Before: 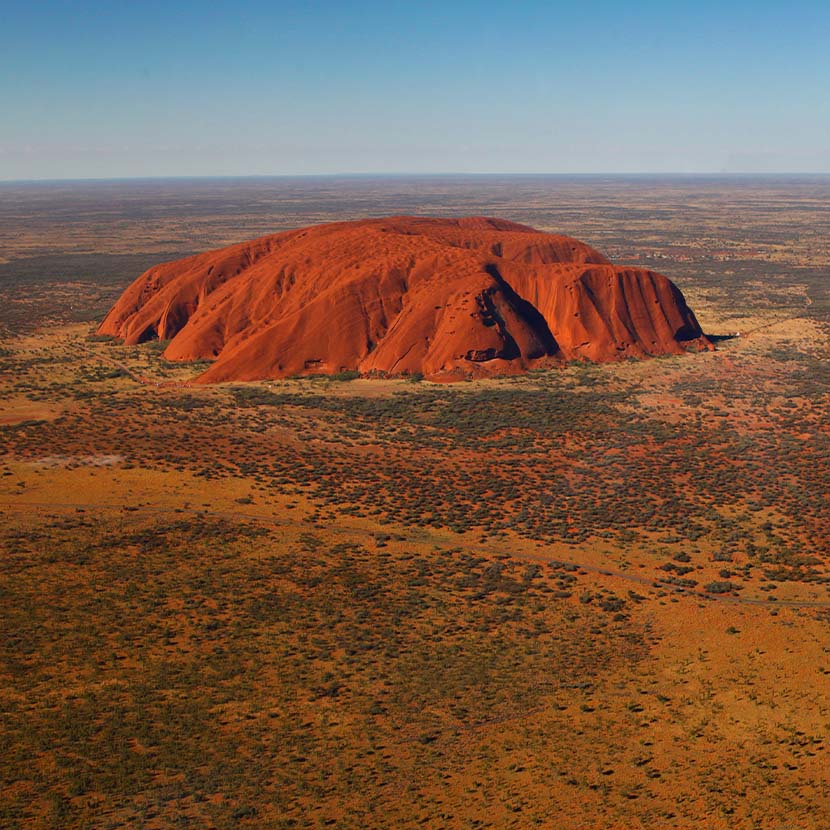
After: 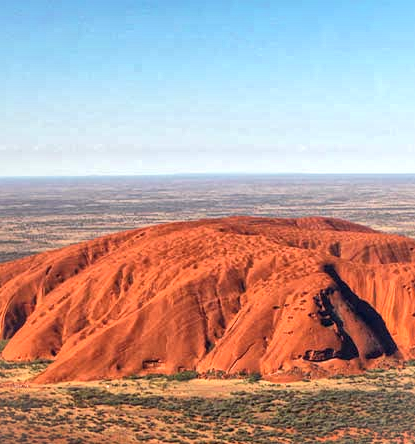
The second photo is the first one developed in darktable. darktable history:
crop: left 19.556%, right 30.401%, bottom 46.458%
local contrast: on, module defaults
vignetting: fall-off start 100%, brightness 0.05, saturation 0
global tonemap: drago (1, 100), detail 1
contrast brightness saturation: saturation 0.13
